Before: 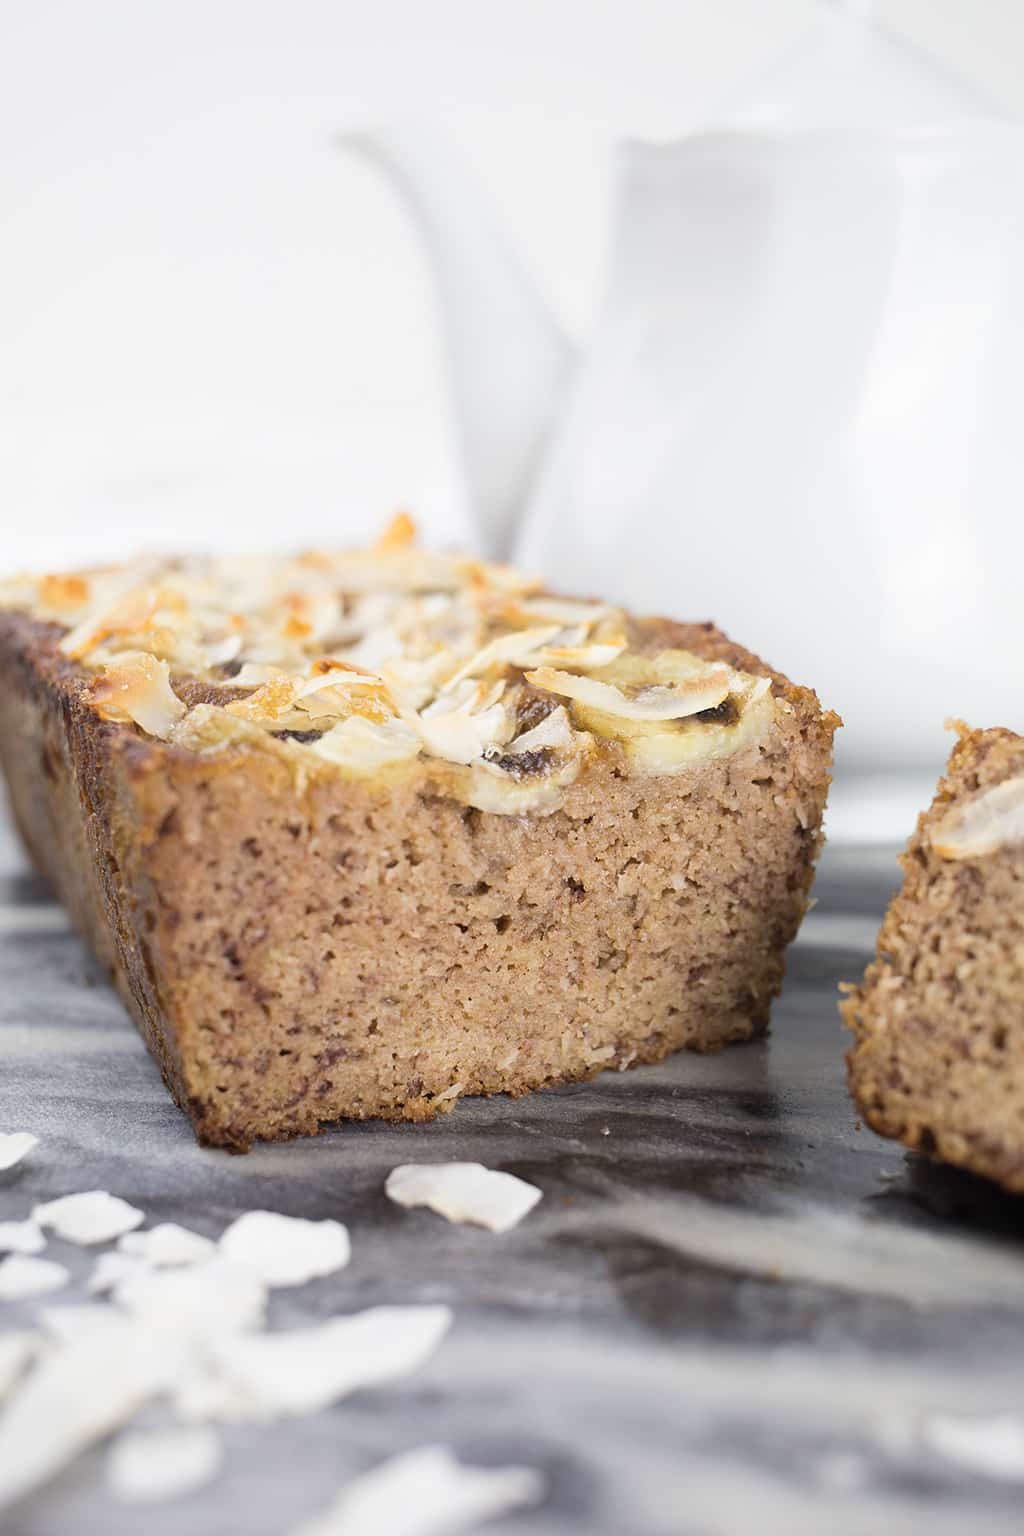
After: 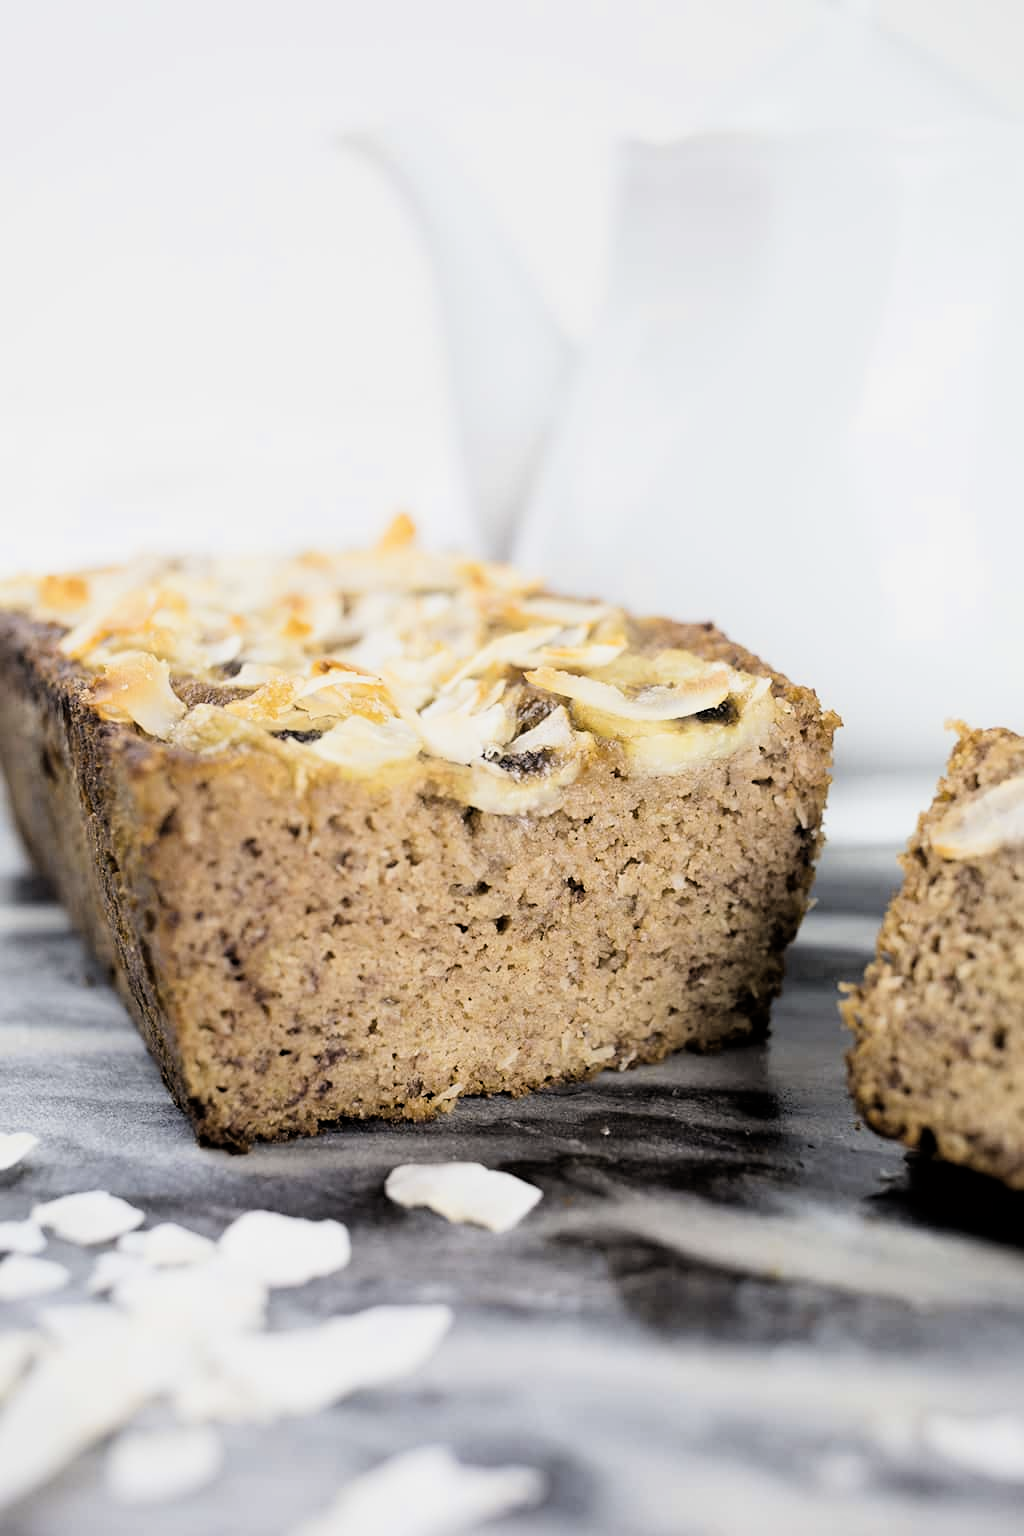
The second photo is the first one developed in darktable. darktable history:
contrast brightness saturation: saturation -0.05
filmic rgb: black relative exposure -4 EV, white relative exposure 3 EV, hardness 3.02, contrast 1.4
tone equalizer: on, module defaults
color contrast: green-magenta contrast 0.8, blue-yellow contrast 1.1, unbound 0
